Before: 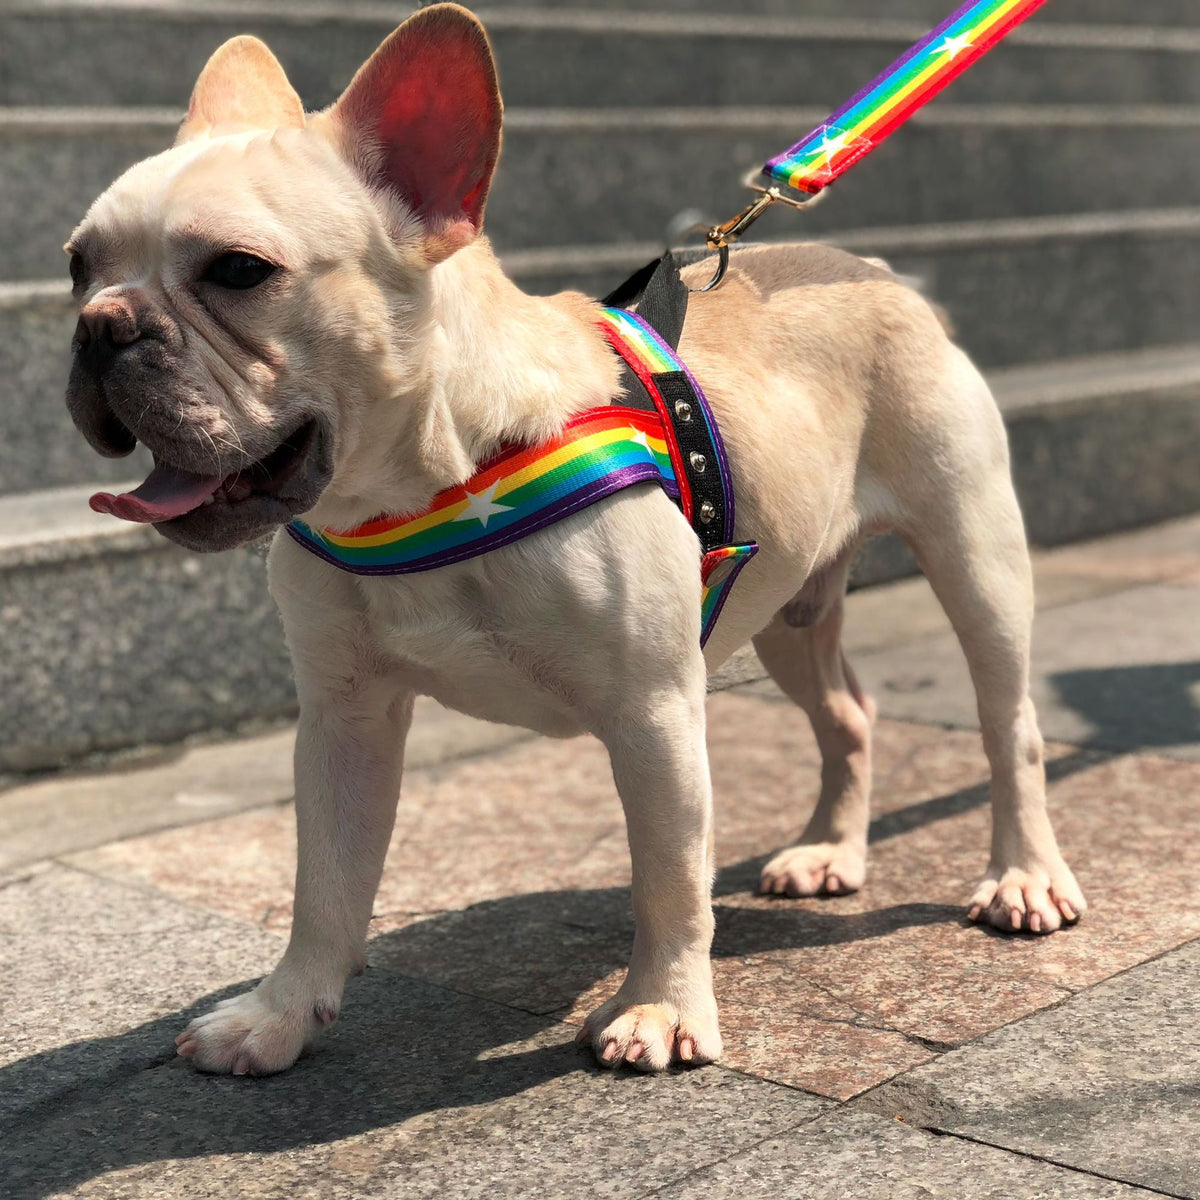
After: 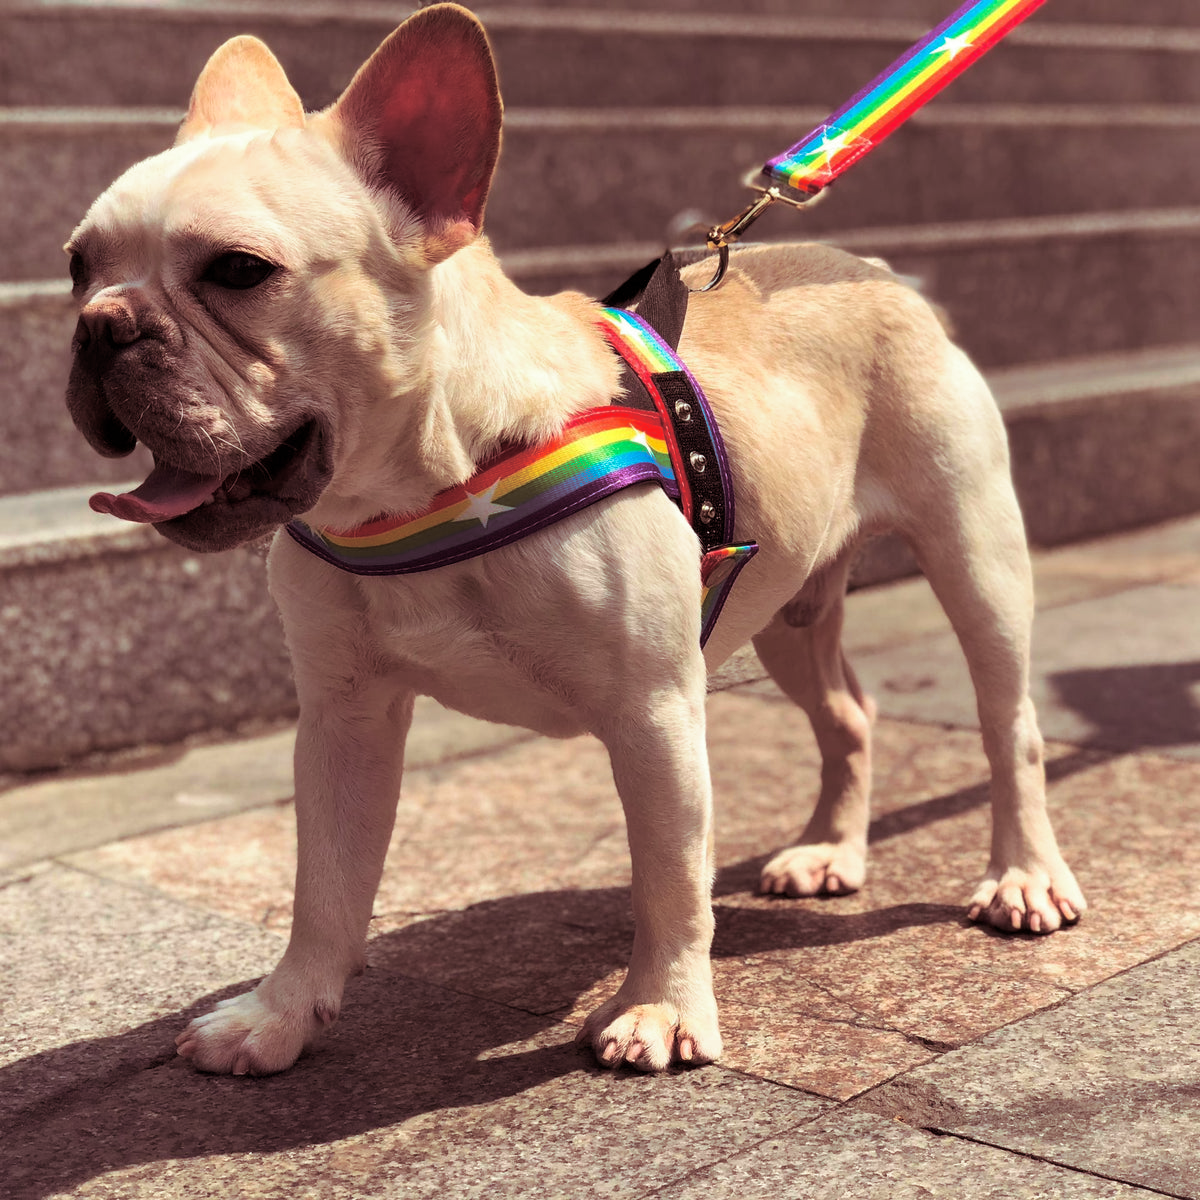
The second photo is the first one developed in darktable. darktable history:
white balance: red 1, blue 1
split-toning: on, module defaults
velvia: on, module defaults
